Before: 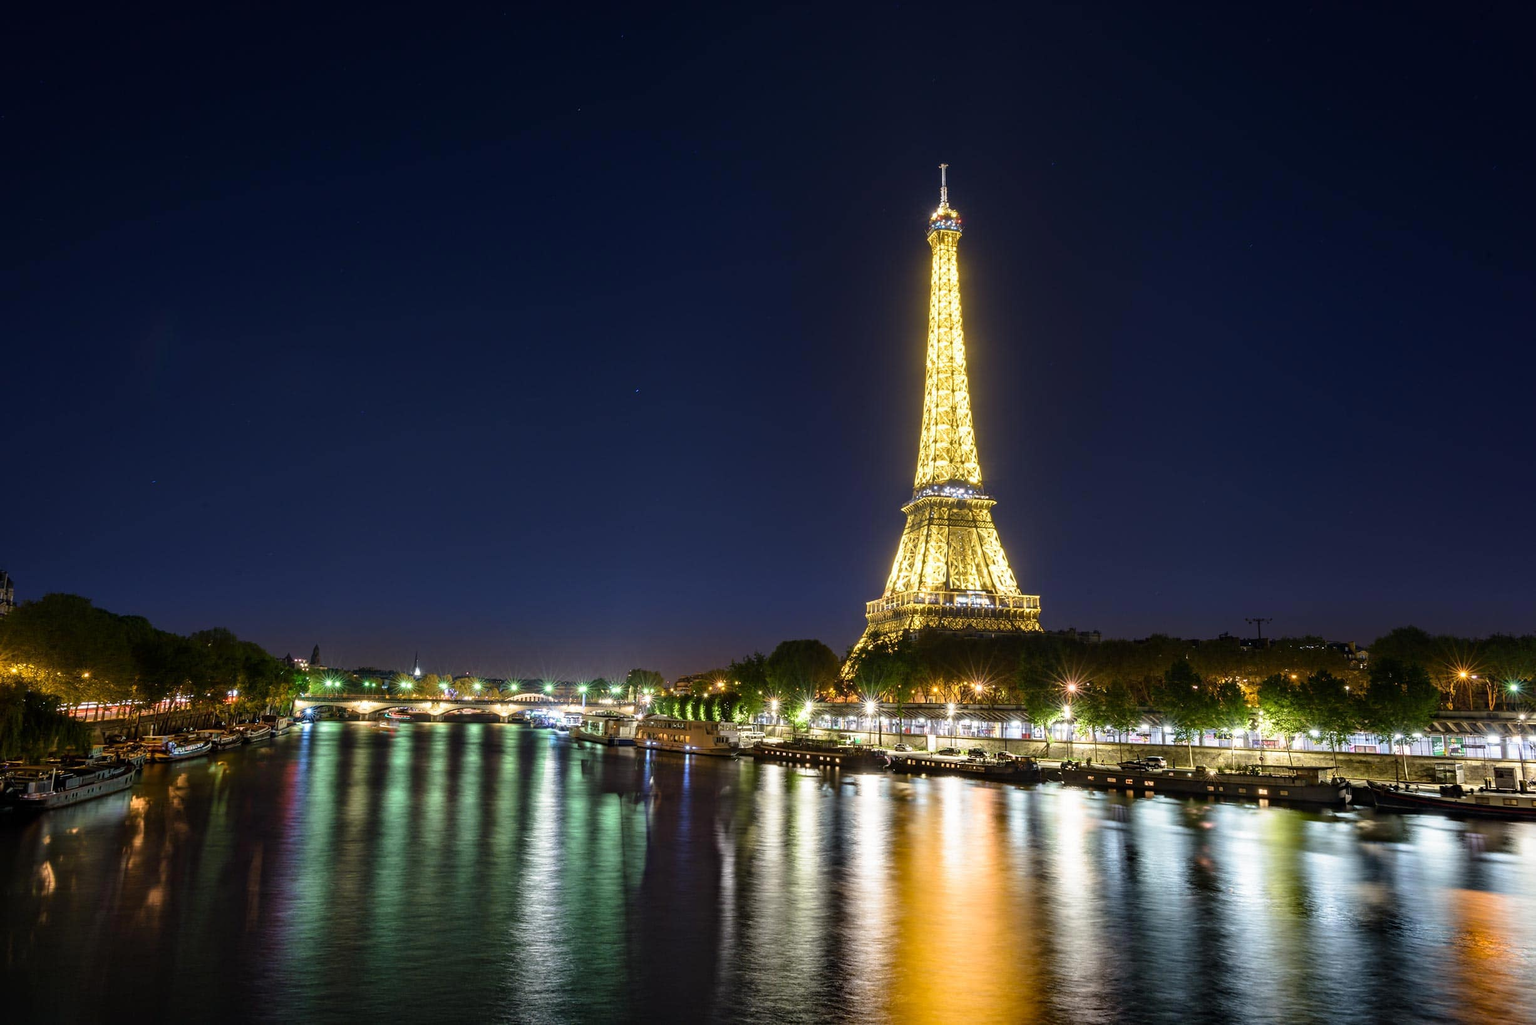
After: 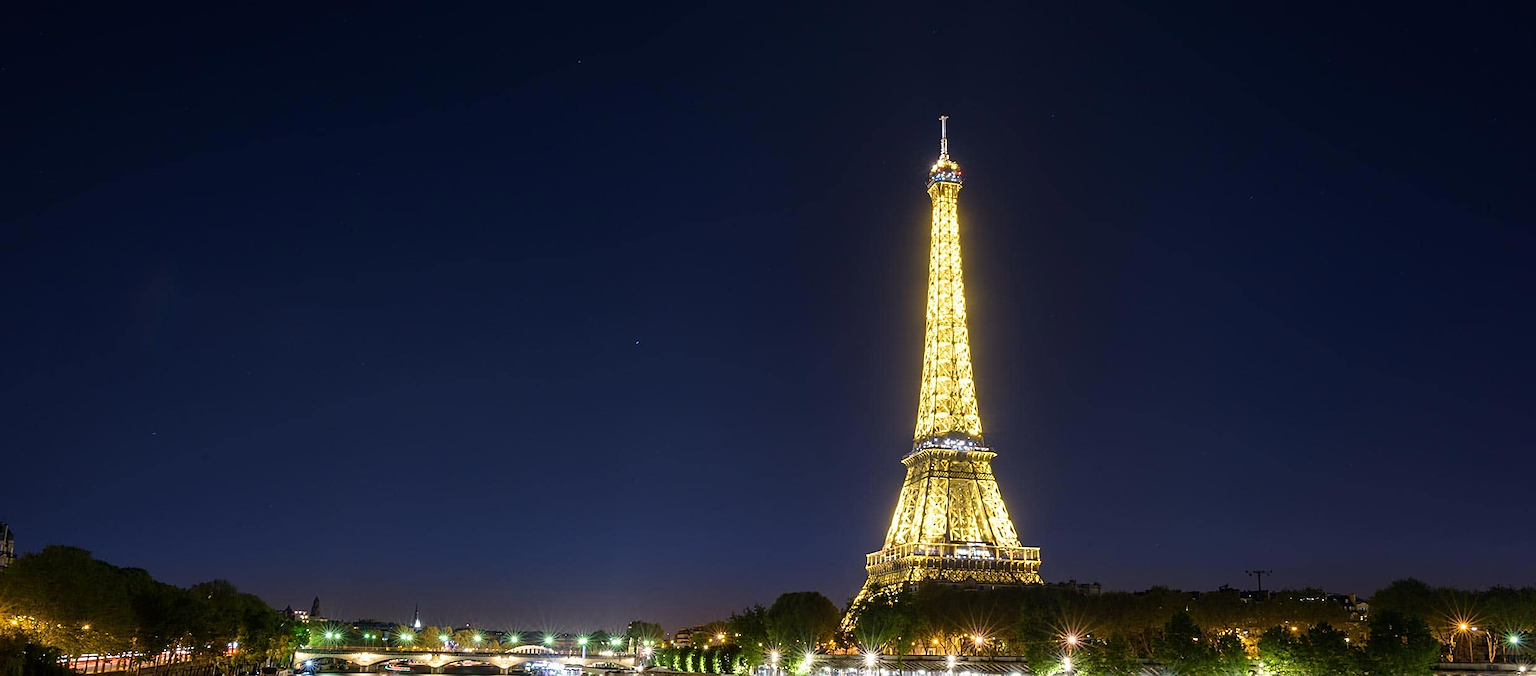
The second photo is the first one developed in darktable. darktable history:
crop and rotate: top 4.764%, bottom 29.159%
sharpen: on, module defaults
